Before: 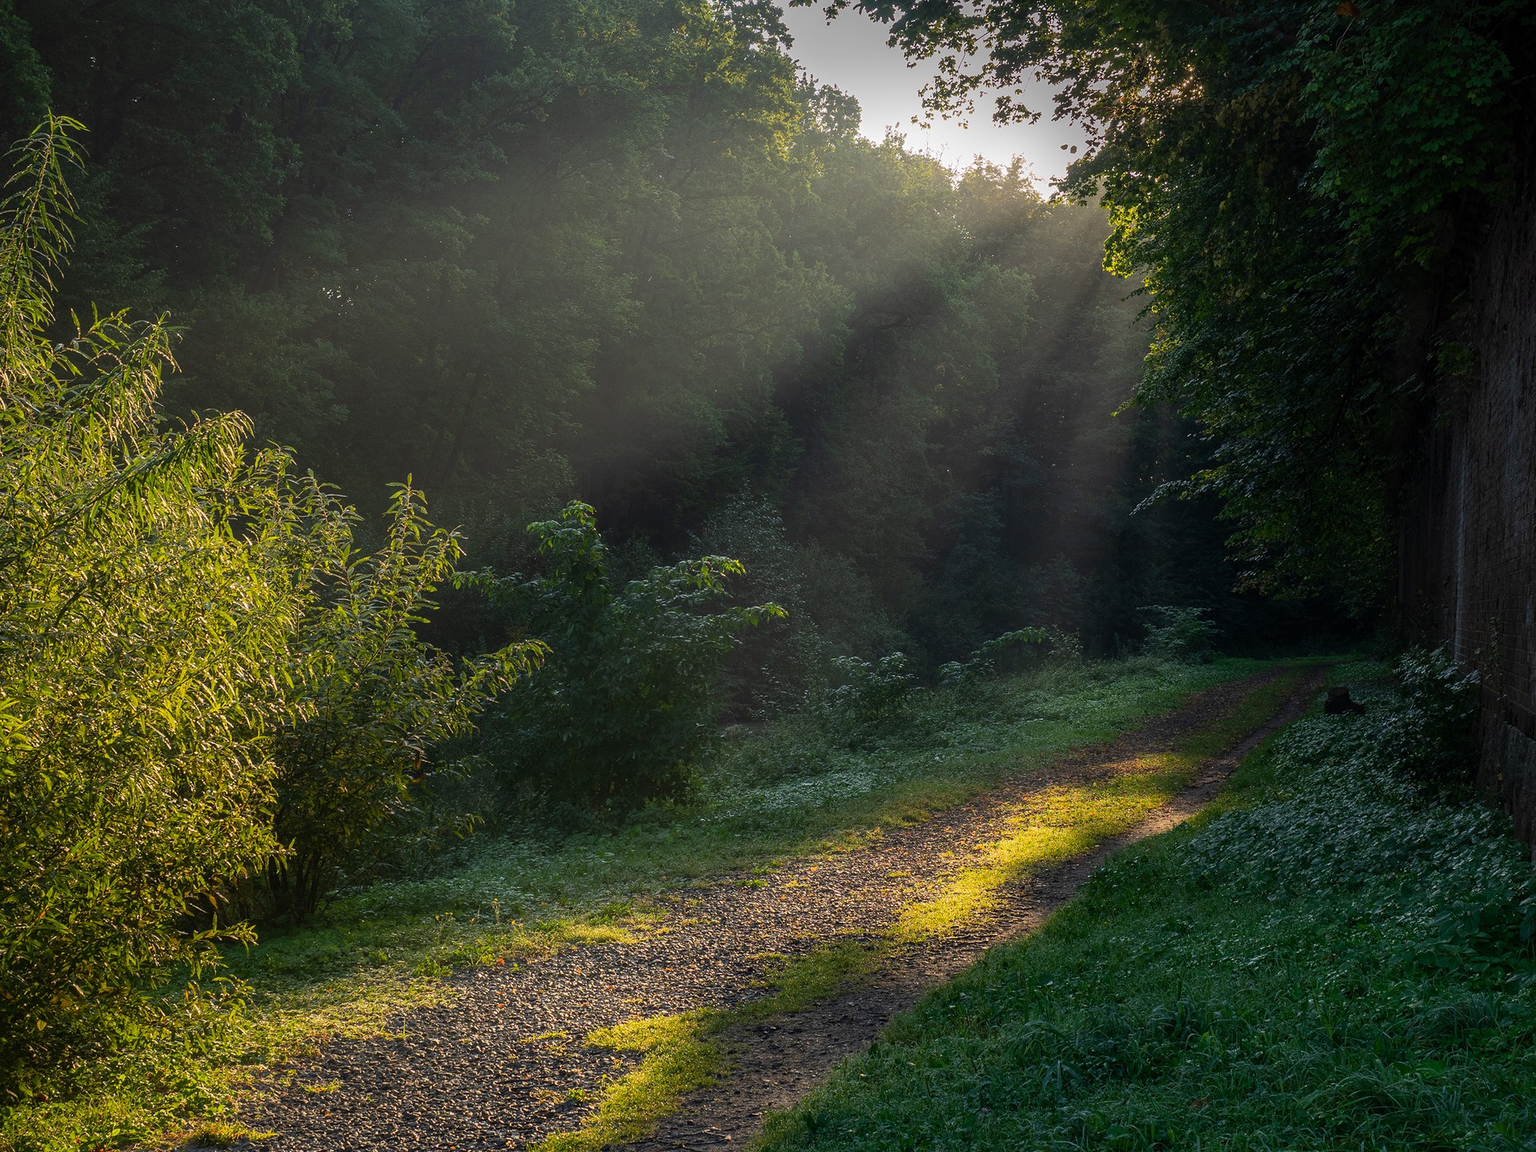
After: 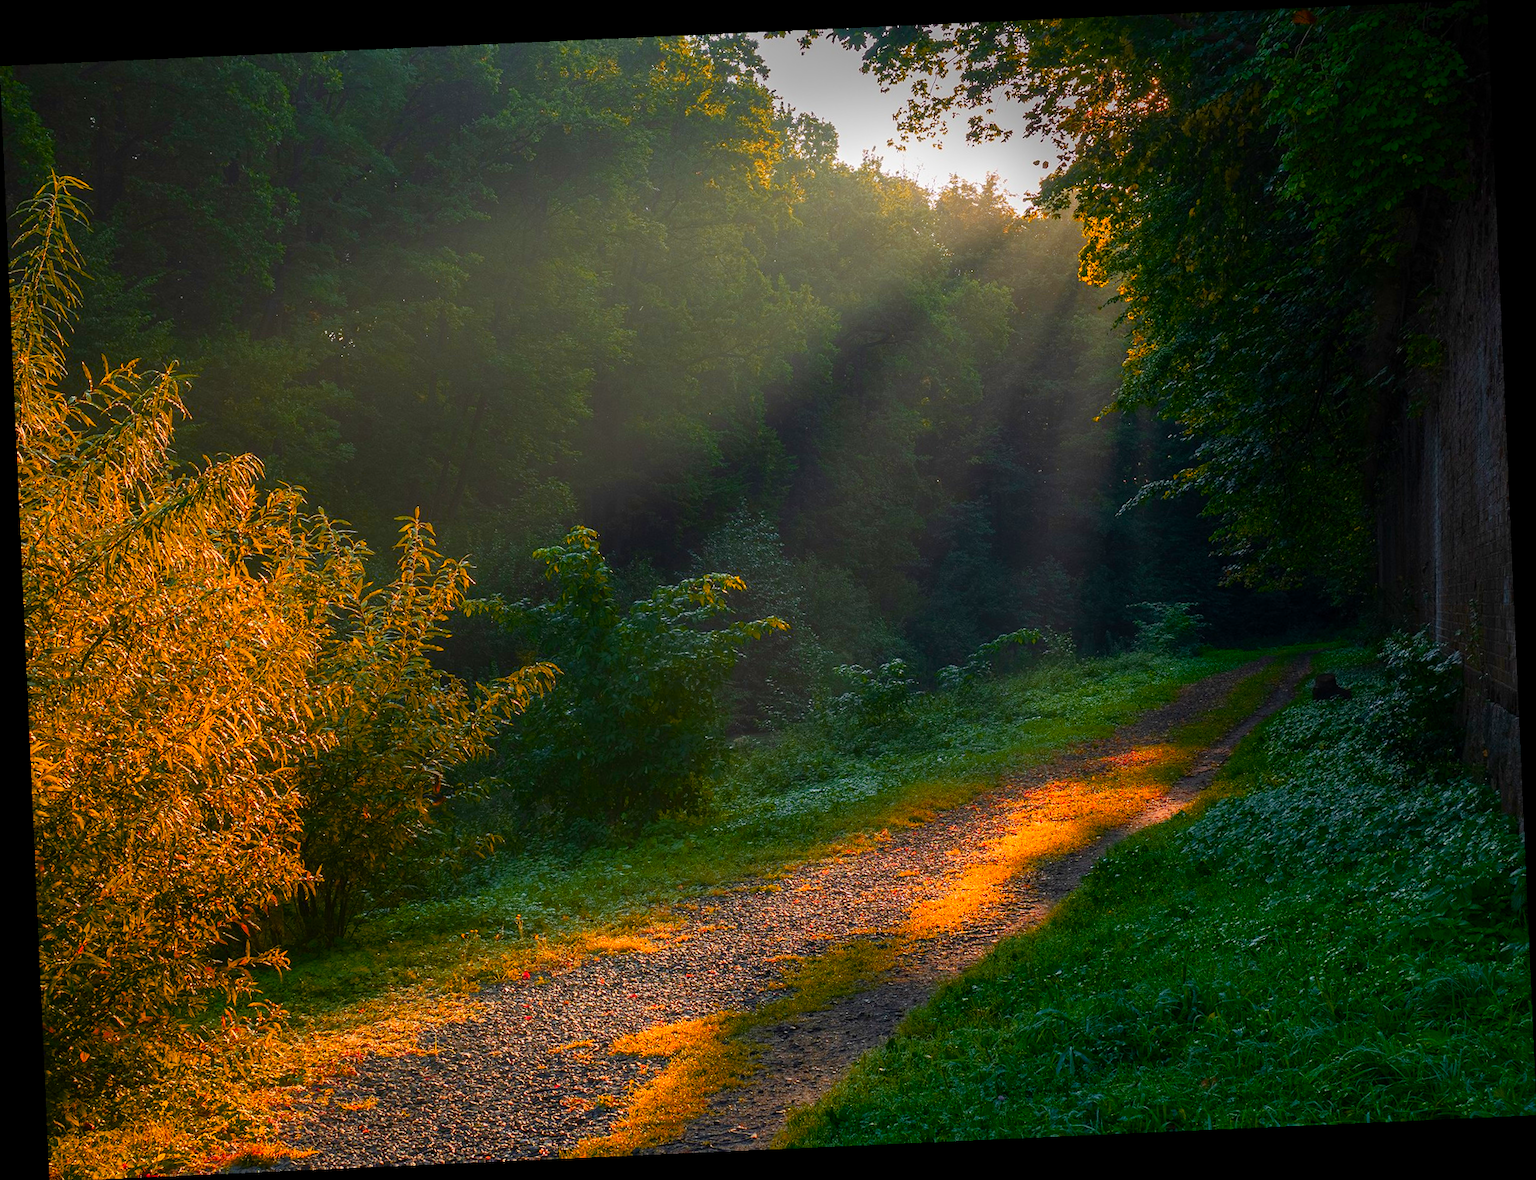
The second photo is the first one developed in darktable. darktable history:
rotate and perspective: rotation -2.56°, automatic cropping off
color zones: curves: ch1 [(0.24, 0.629) (0.75, 0.5)]; ch2 [(0.255, 0.454) (0.745, 0.491)], mix 102.12%
color balance rgb: perceptual saturation grading › global saturation 20%, perceptual saturation grading › highlights -25%, perceptual saturation grading › shadows 50%
